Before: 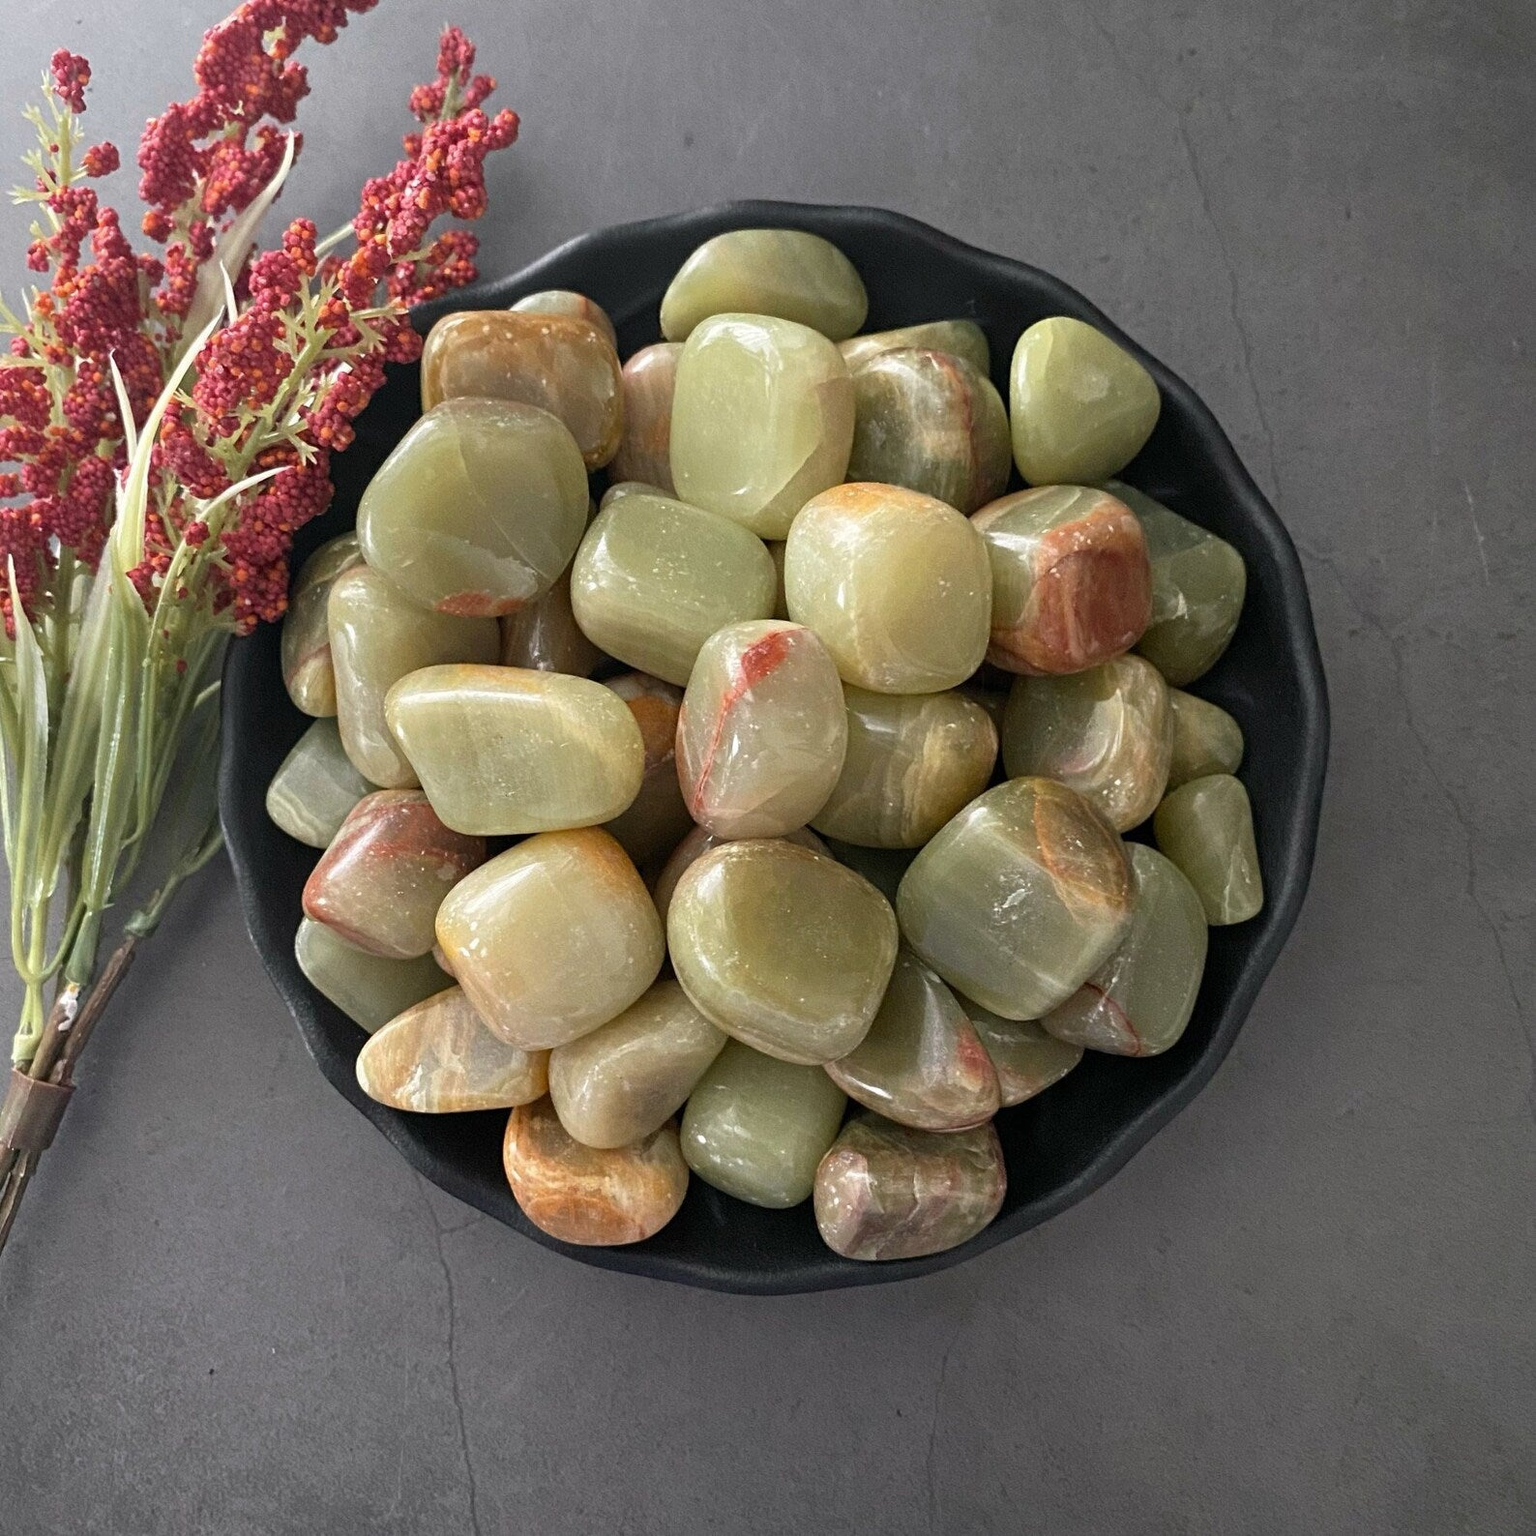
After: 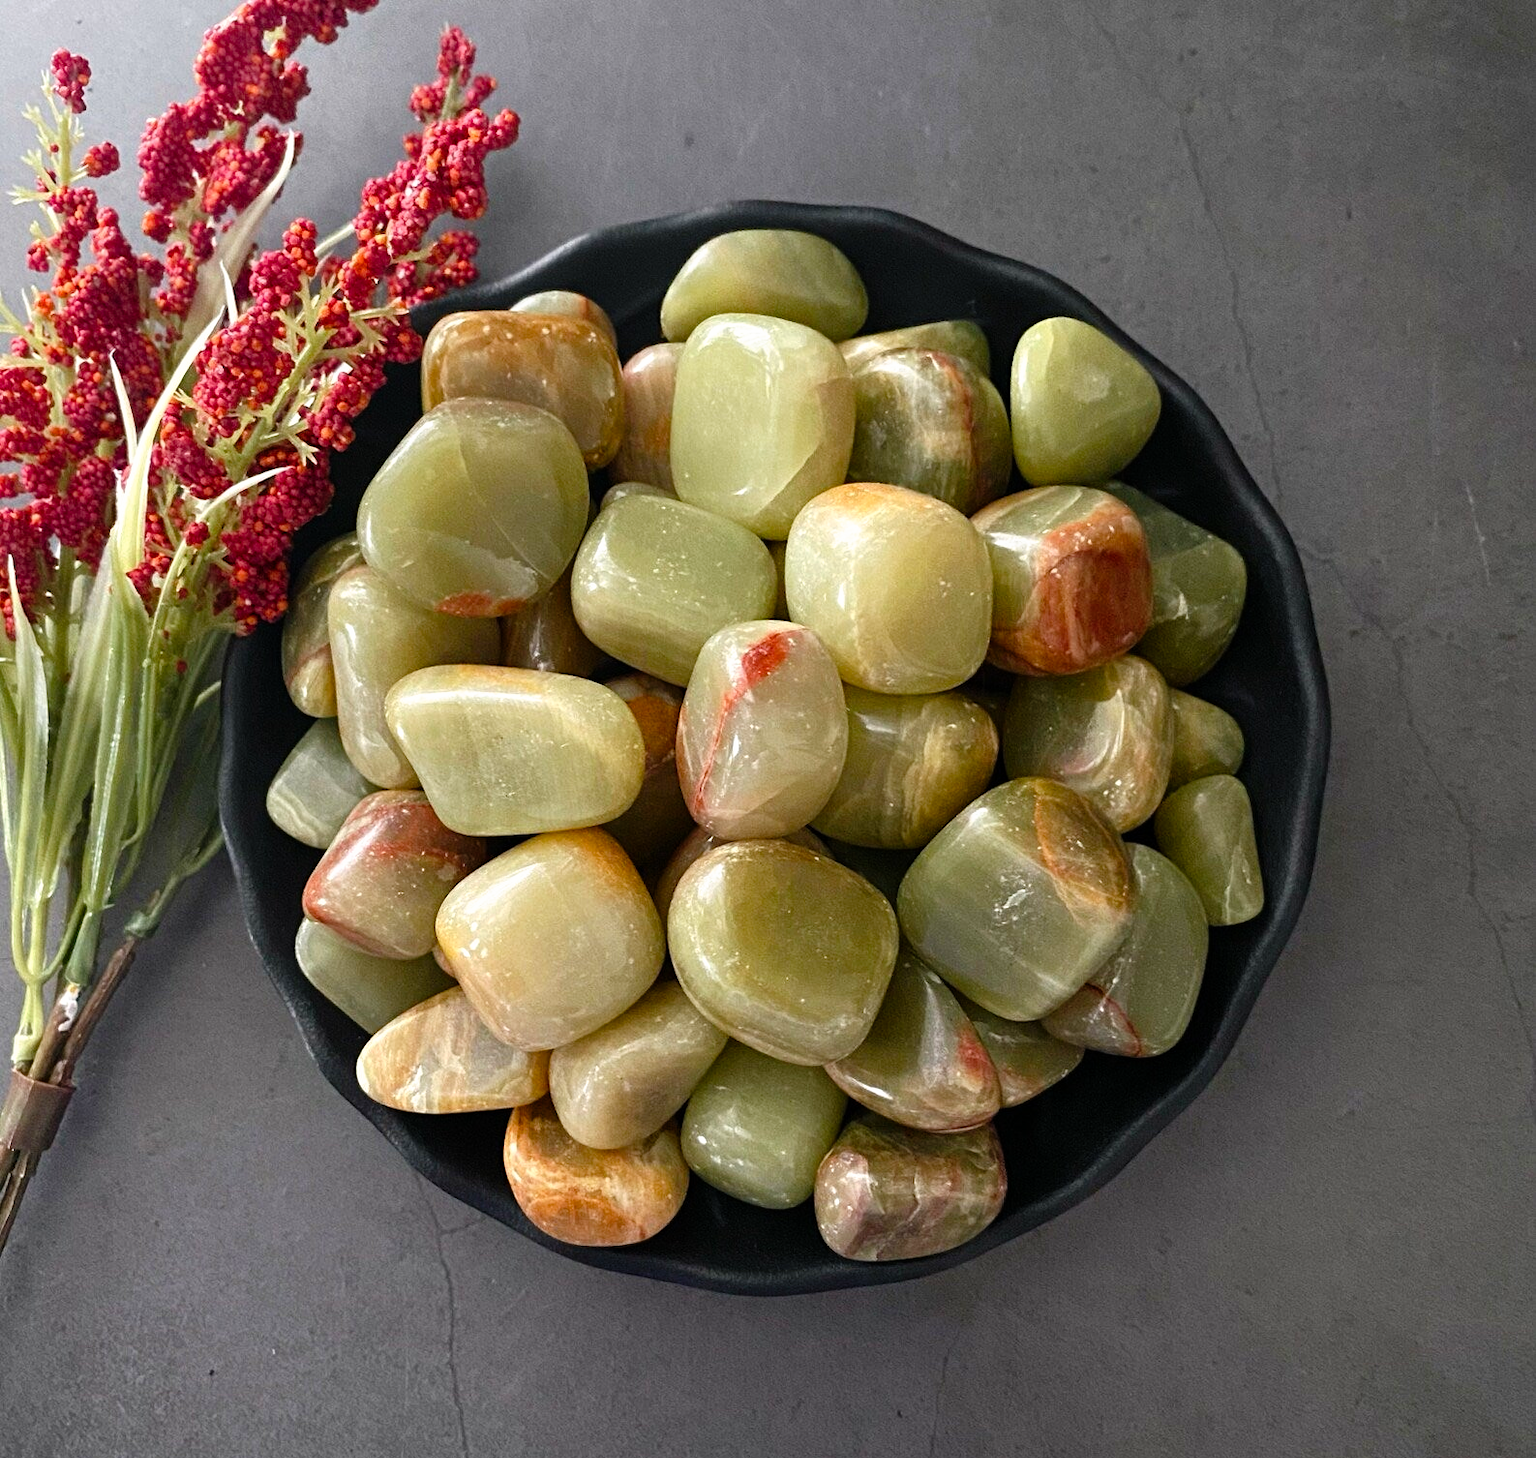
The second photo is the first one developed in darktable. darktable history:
tone curve: curves: ch0 [(0, 0) (0.003, 0.002) (0.011, 0.006) (0.025, 0.014) (0.044, 0.025) (0.069, 0.039) (0.1, 0.056) (0.136, 0.086) (0.177, 0.129) (0.224, 0.183) (0.277, 0.247) (0.335, 0.318) (0.399, 0.395) (0.468, 0.48) (0.543, 0.571) (0.623, 0.668) (0.709, 0.773) (0.801, 0.873) (0.898, 0.978) (1, 1)], preserve colors none
exposure: exposure -0.116 EV, compensate exposure bias true, compensate highlight preservation false
crop and rotate: top 0%, bottom 5.097%
tone equalizer: on, module defaults
color balance rgb: perceptual saturation grading › global saturation 20%, perceptual saturation grading › highlights -25%, perceptual saturation grading › shadows 25%
